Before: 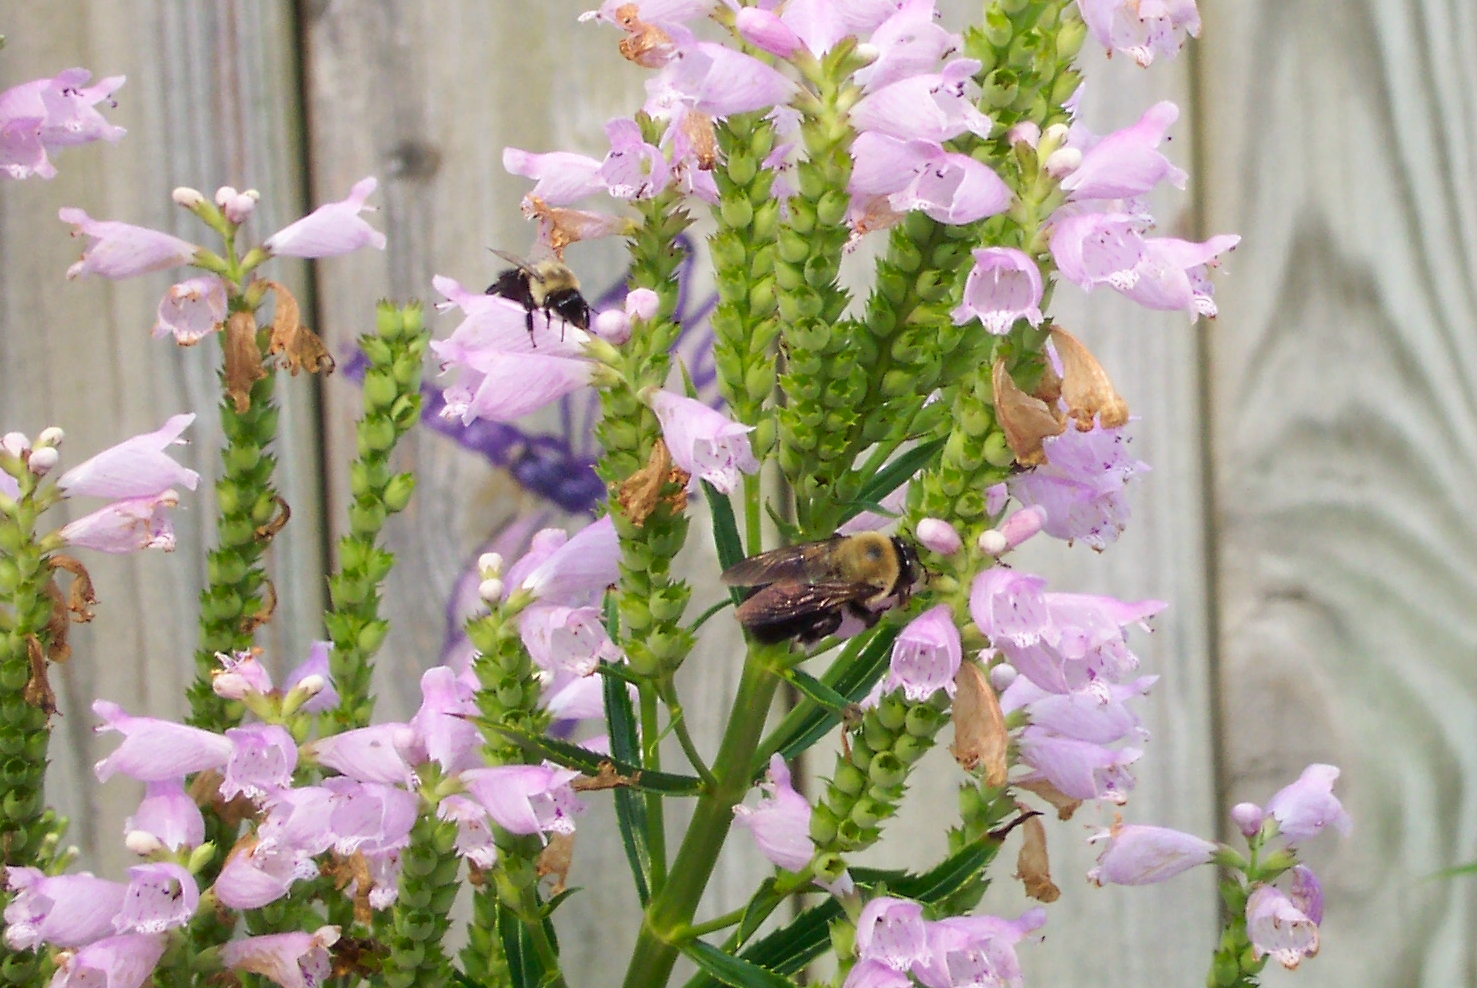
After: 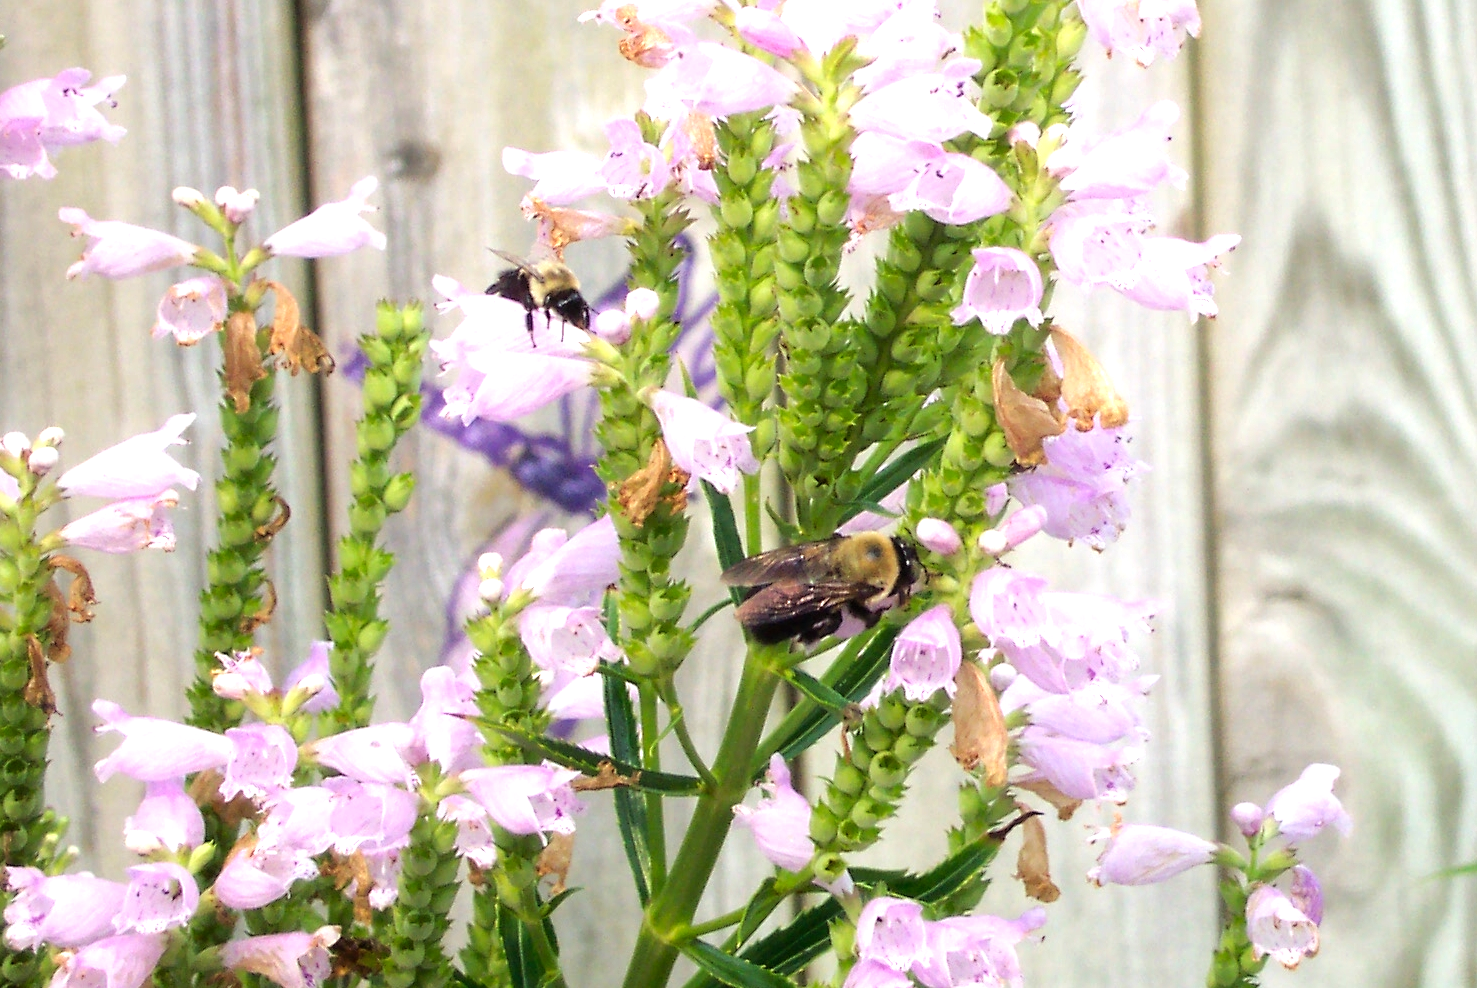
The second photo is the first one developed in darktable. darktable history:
tone equalizer: -8 EV -0.785 EV, -7 EV -0.733 EV, -6 EV -0.613 EV, -5 EV -0.4 EV, -3 EV 0.396 EV, -2 EV 0.6 EV, -1 EV 0.682 EV, +0 EV 0.775 EV, mask exposure compensation -0.507 EV
